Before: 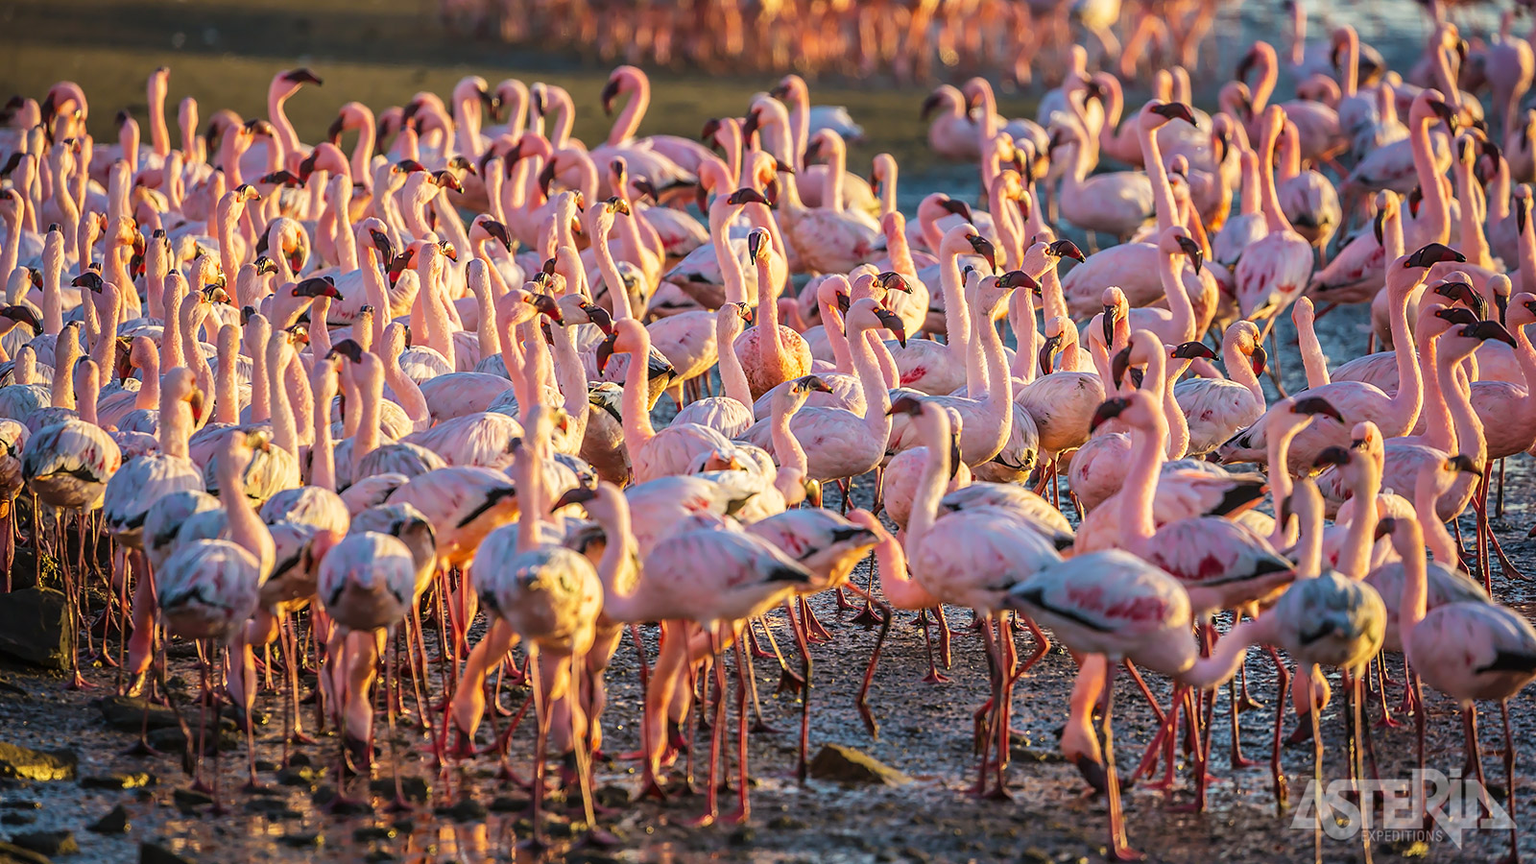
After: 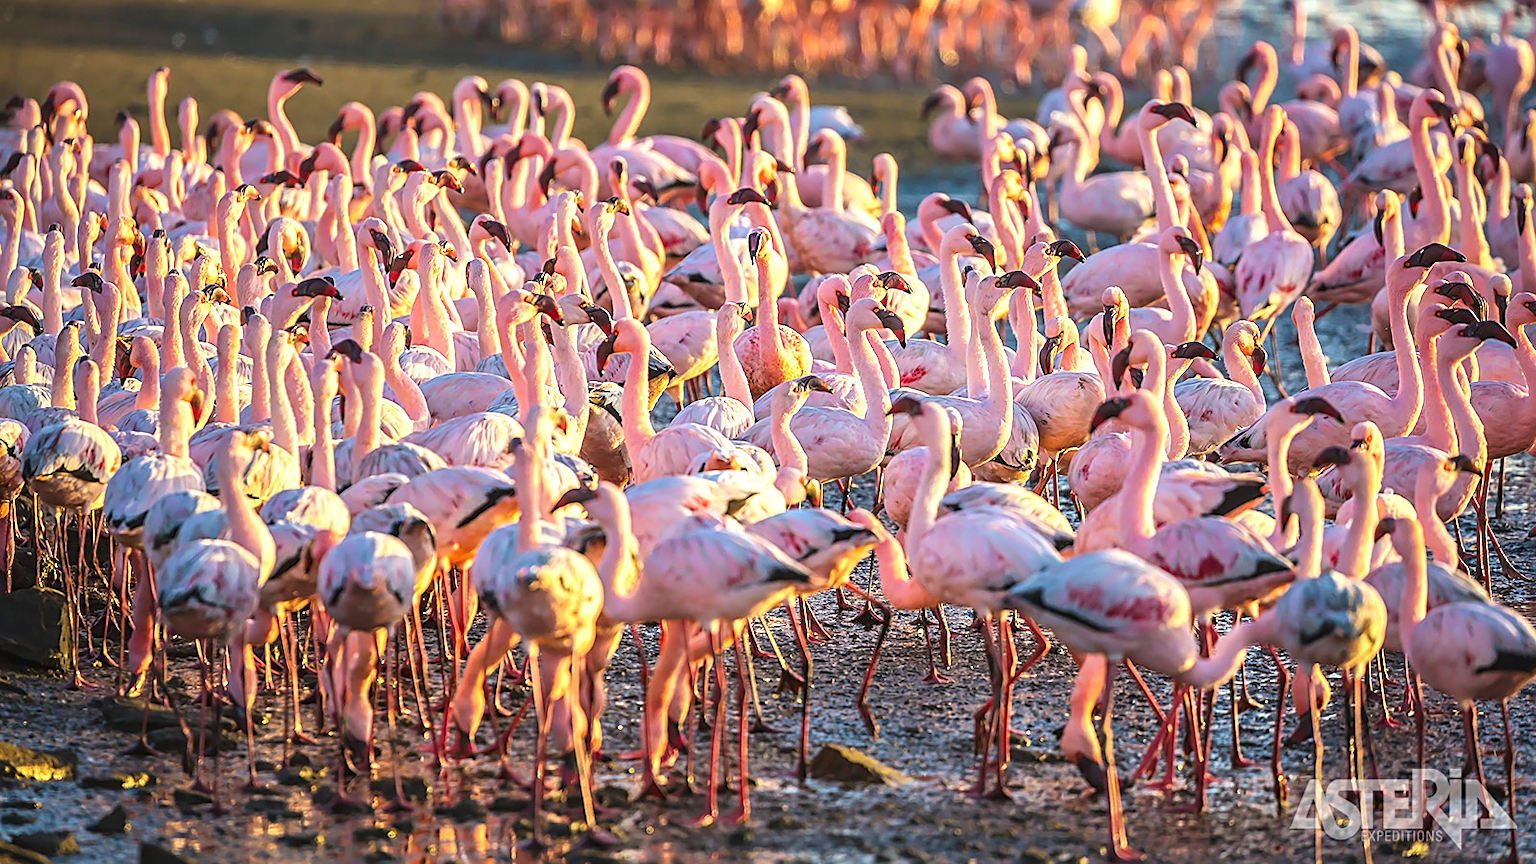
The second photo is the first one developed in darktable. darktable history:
sharpen: radius 2.179, amount 0.378, threshold 0.222
exposure: black level correction -0.002, exposure 0.54 EV, compensate exposure bias true, compensate highlight preservation false
